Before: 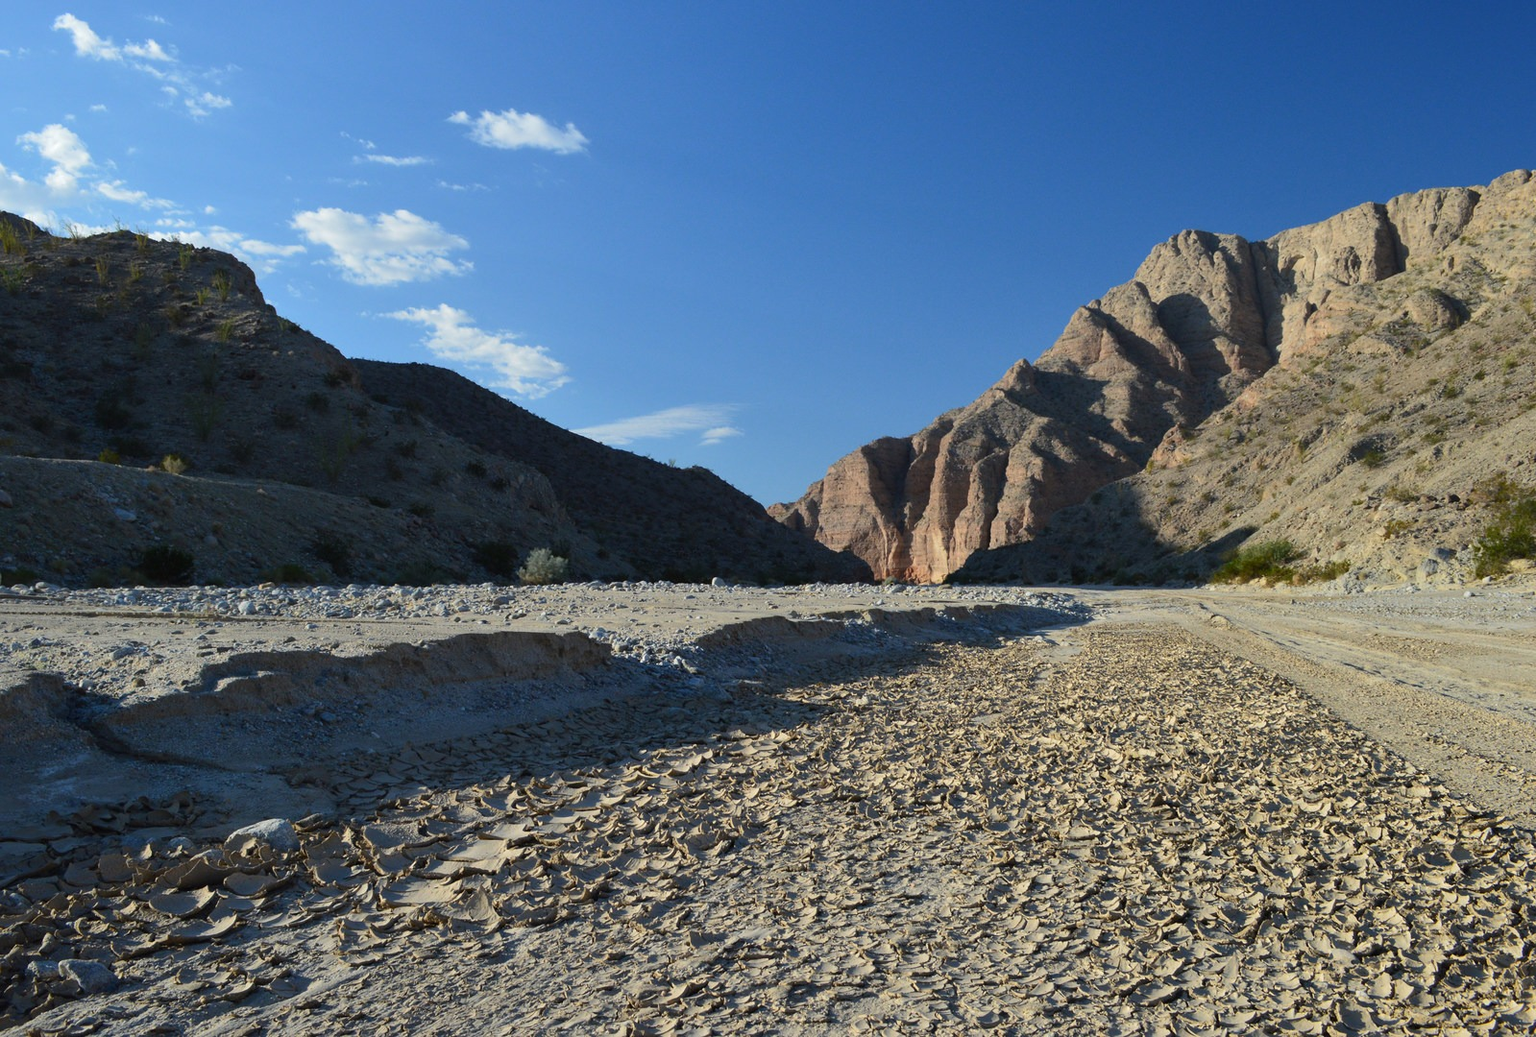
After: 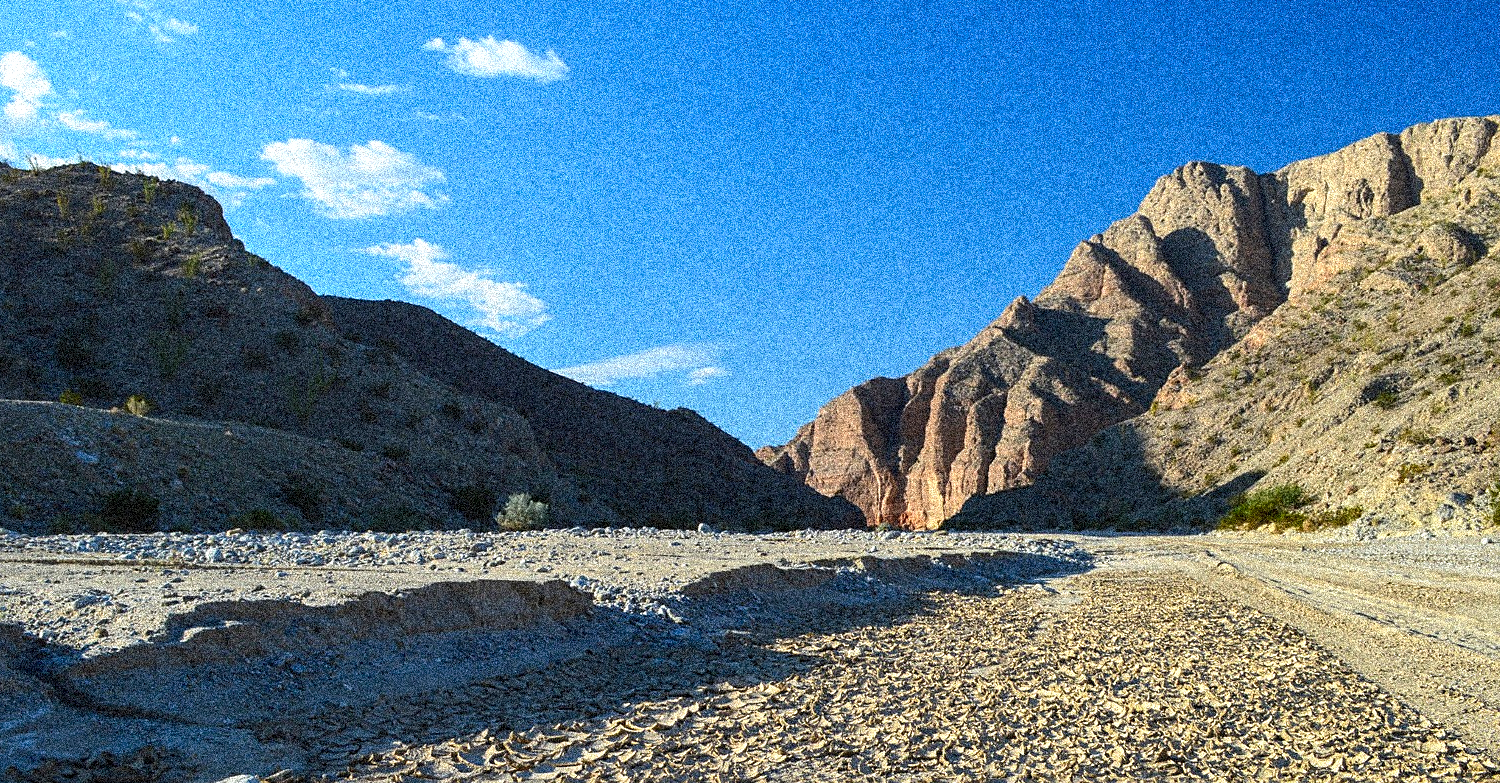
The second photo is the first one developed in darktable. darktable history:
crop: left 2.737%, top 7.287%, right 3.421%, bottom 20.179%
exposure: black level correction 0, exposure 0.5 EV, compensate highlight preservation false
local contrast: on, module defaults
grain: coarseness 3.75 ISO, strength 100%, mid-tones bias 0%
sharpen: on, module defaults
contrast brightness saturation: contrast 0.09, saturation 0.28
